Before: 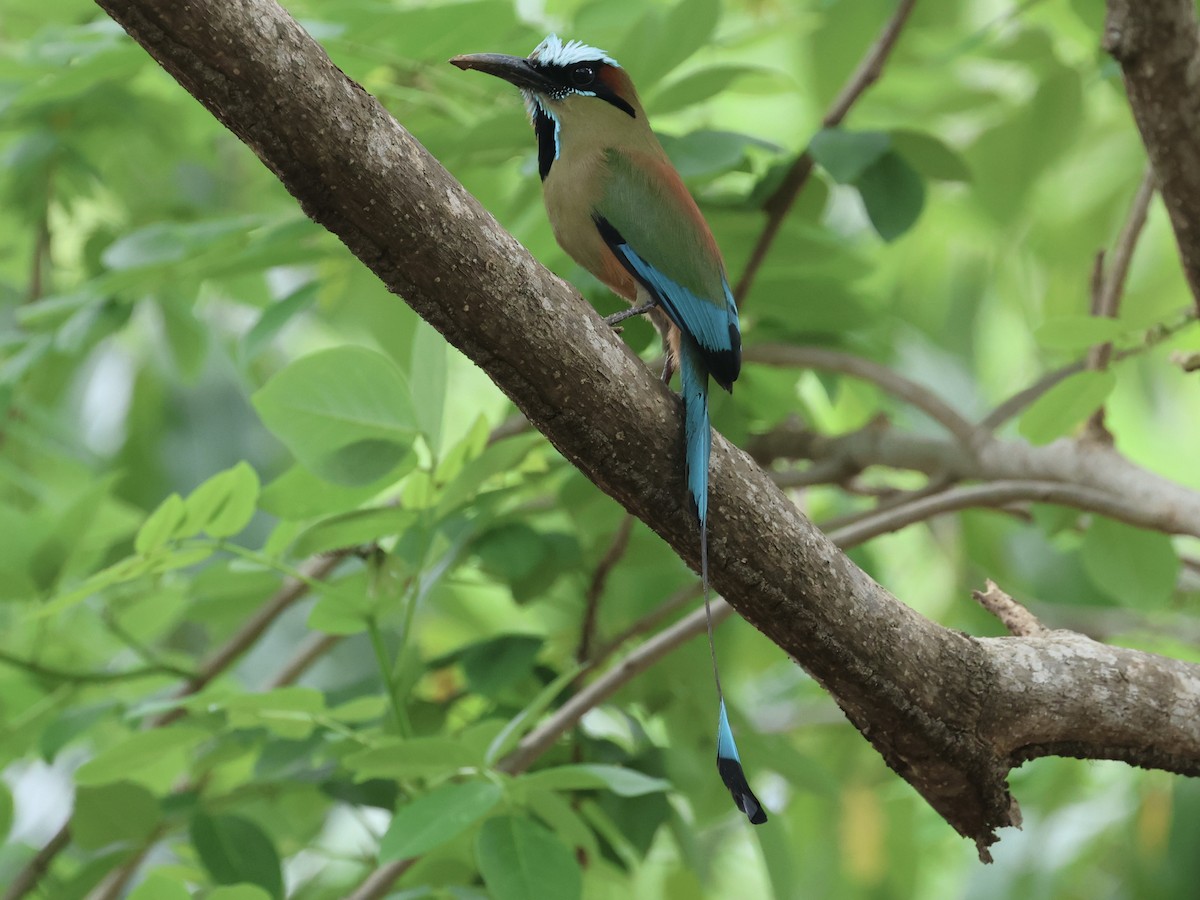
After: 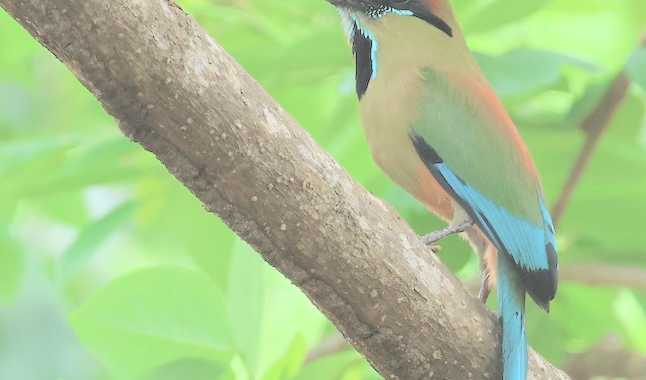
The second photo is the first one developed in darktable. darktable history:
contrast brightness saturation: brightness 1
crop: left 15.306%, top 9.065%, right 30.789%, bottom 48.638%
